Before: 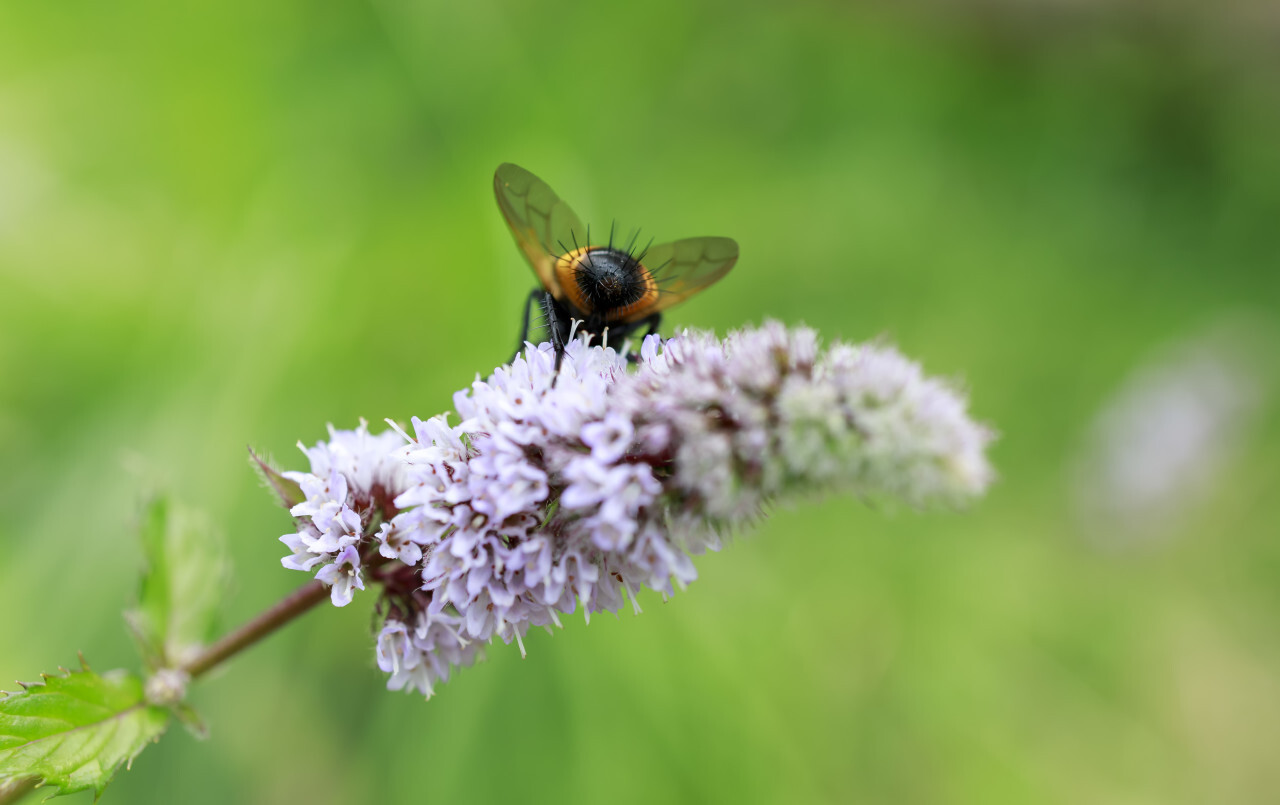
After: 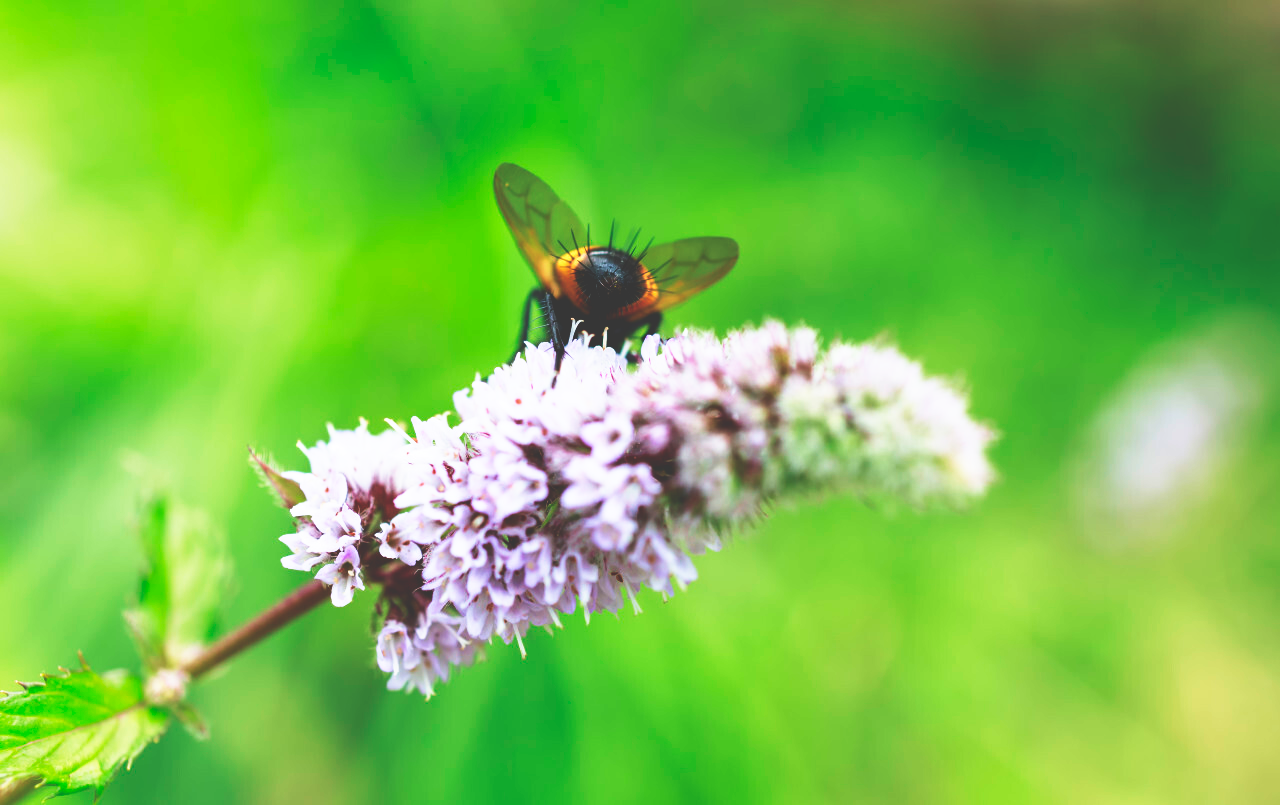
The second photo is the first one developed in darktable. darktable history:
base curve: curves: ch0 [(0, 0.036) (0.007, 0.037) (0.604, 0.887) (1, 1)], preserve colors none
velvia: on, module defaults
